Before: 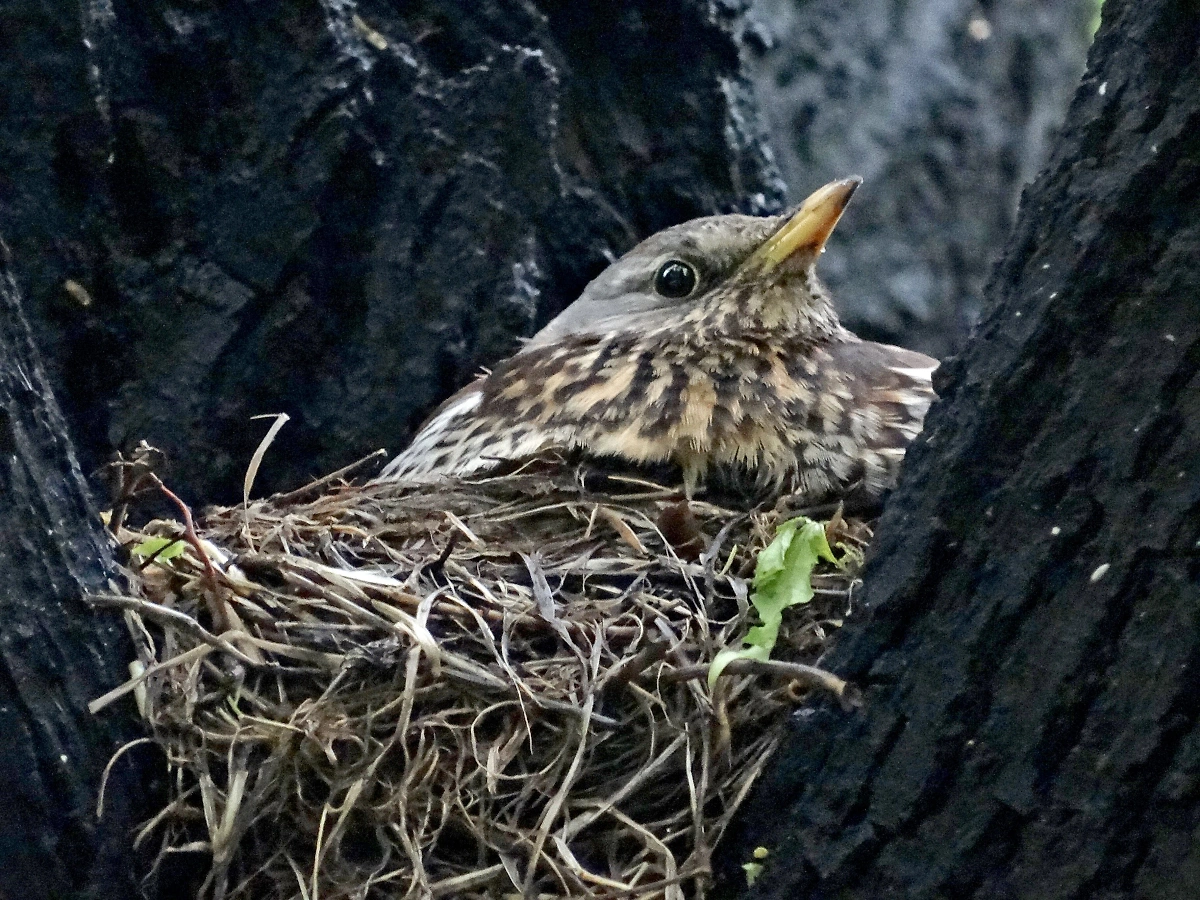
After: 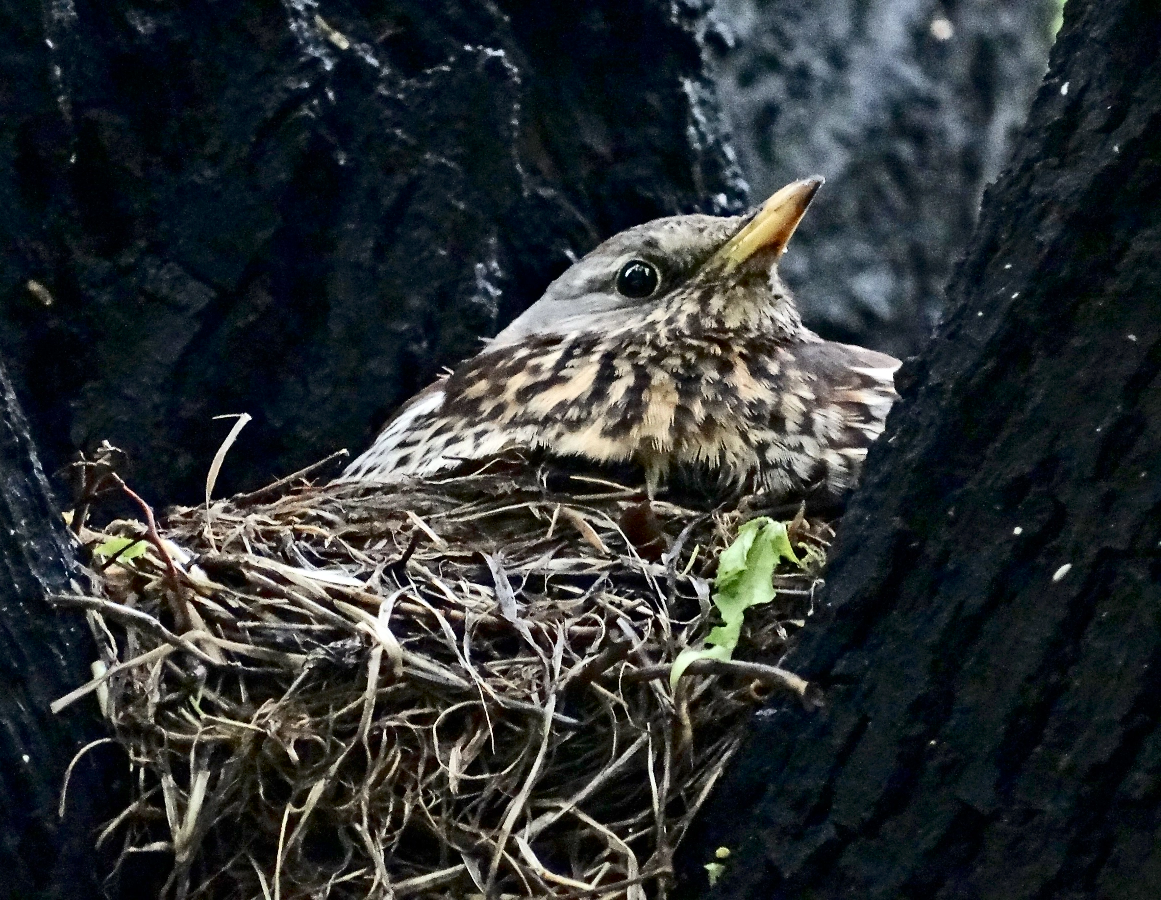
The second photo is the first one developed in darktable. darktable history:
crop and rotate: left 3.238%
contrast brightness saturation: contrast 0.28
